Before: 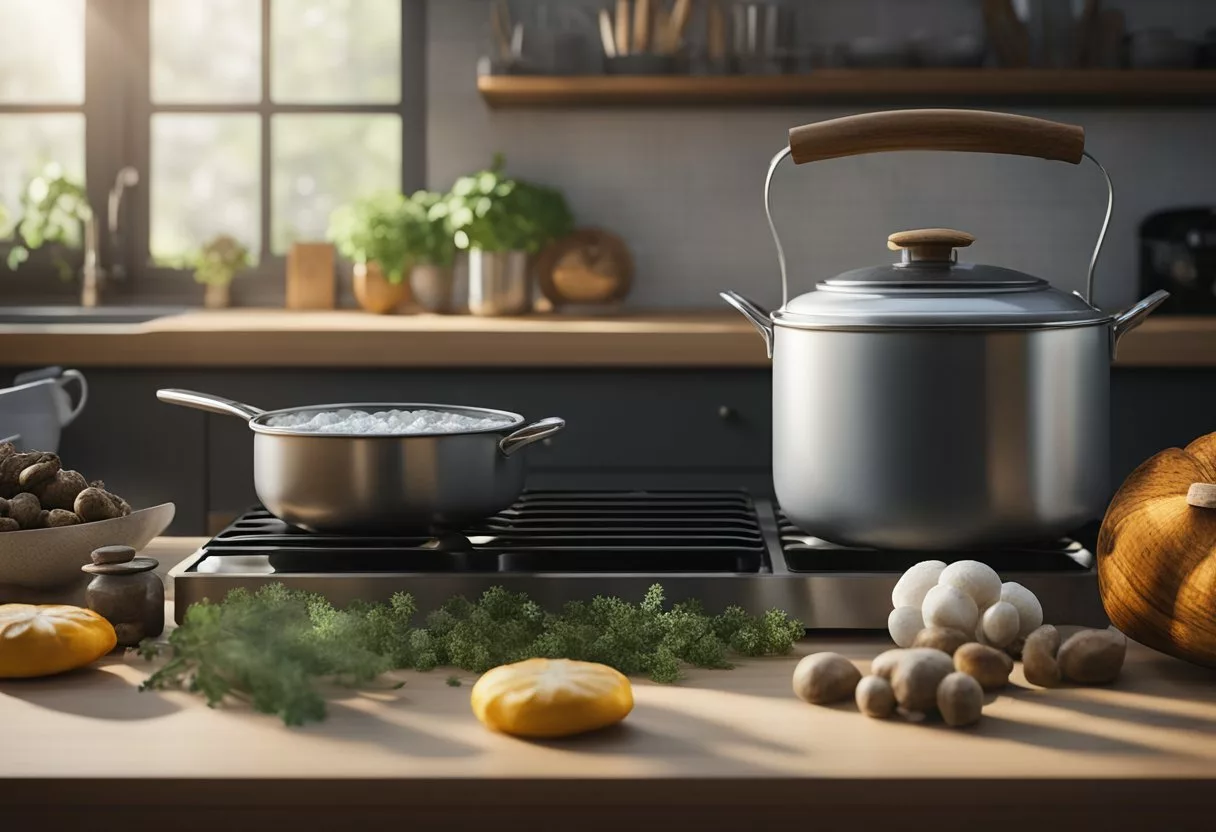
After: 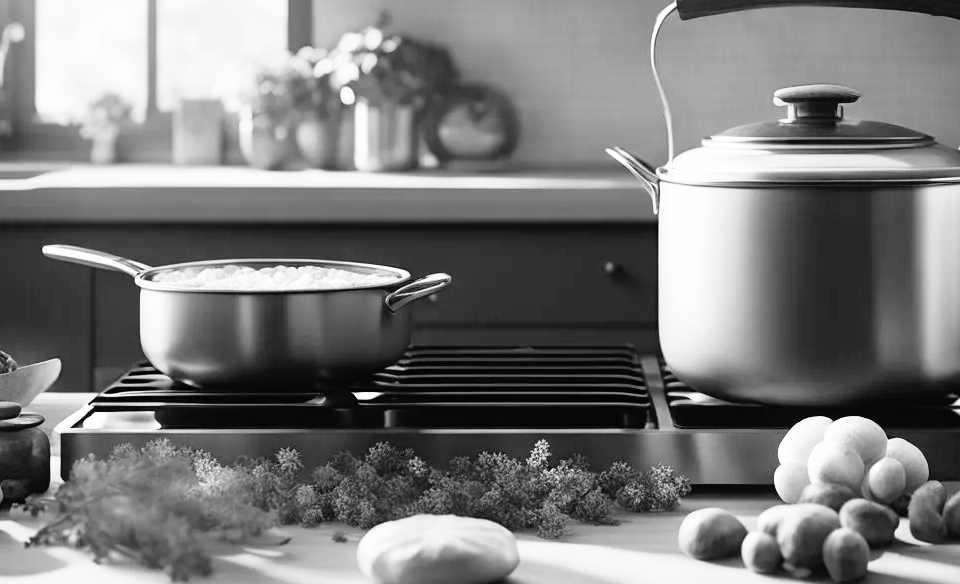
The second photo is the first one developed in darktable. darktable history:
color calibration: output gray [0.21, 0.42, 0.37, 0], illuminant as shot in camera, x 0.358, y 0.373, temperature 4628.91 K
base curve: curves: ch0 [(0, 0) (0.012, 0.01) (0.073, 0.168) (0.31, 0.711) (0.645, 0.957) (1, 1)], preserve colors none
crop: left 9.396%, top 17.424%, right 10.721%, bottom 12.366%
